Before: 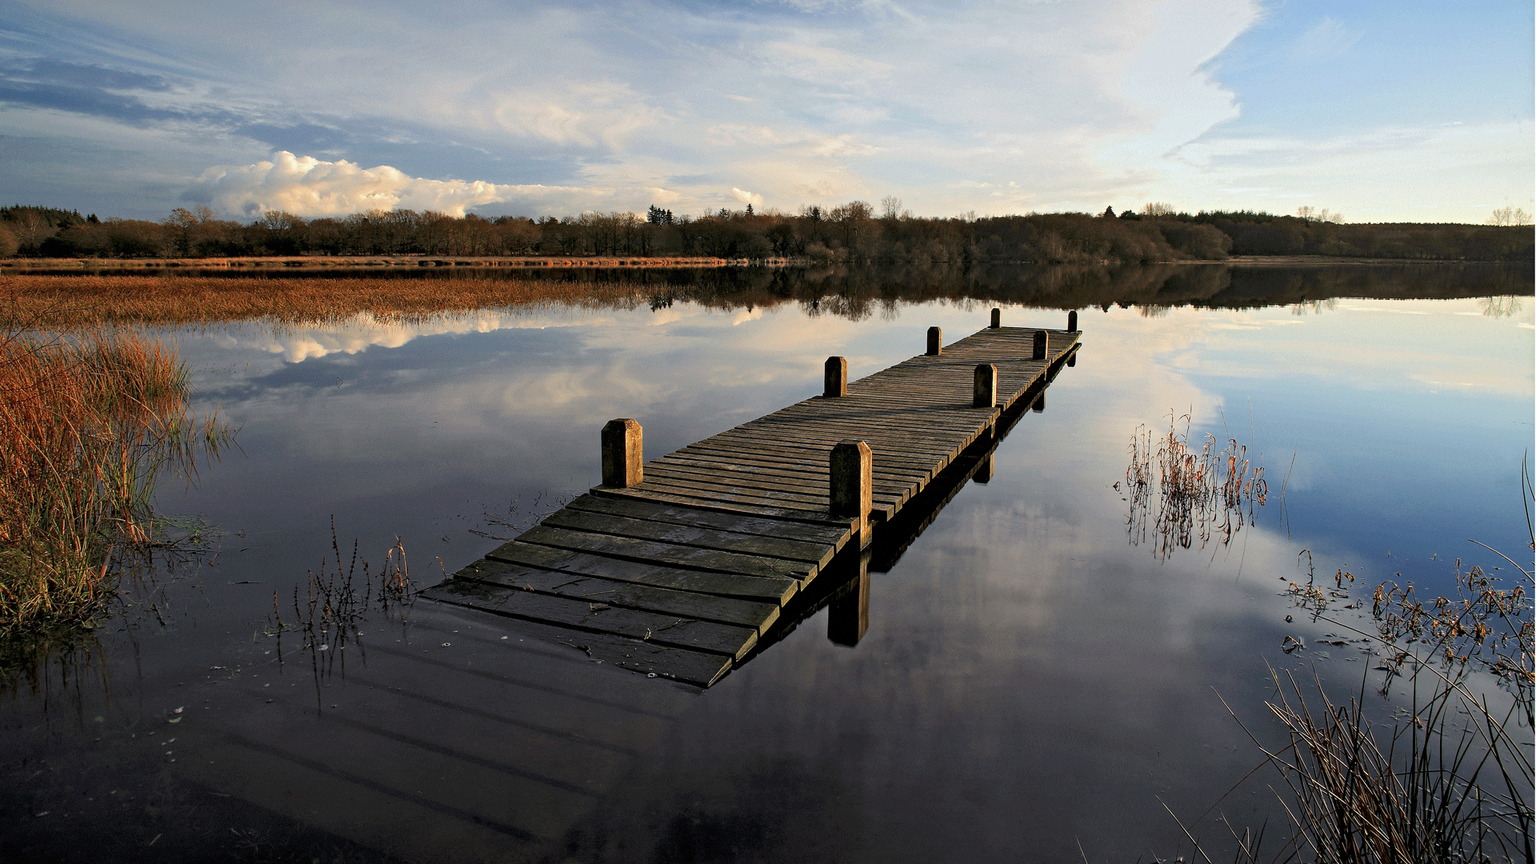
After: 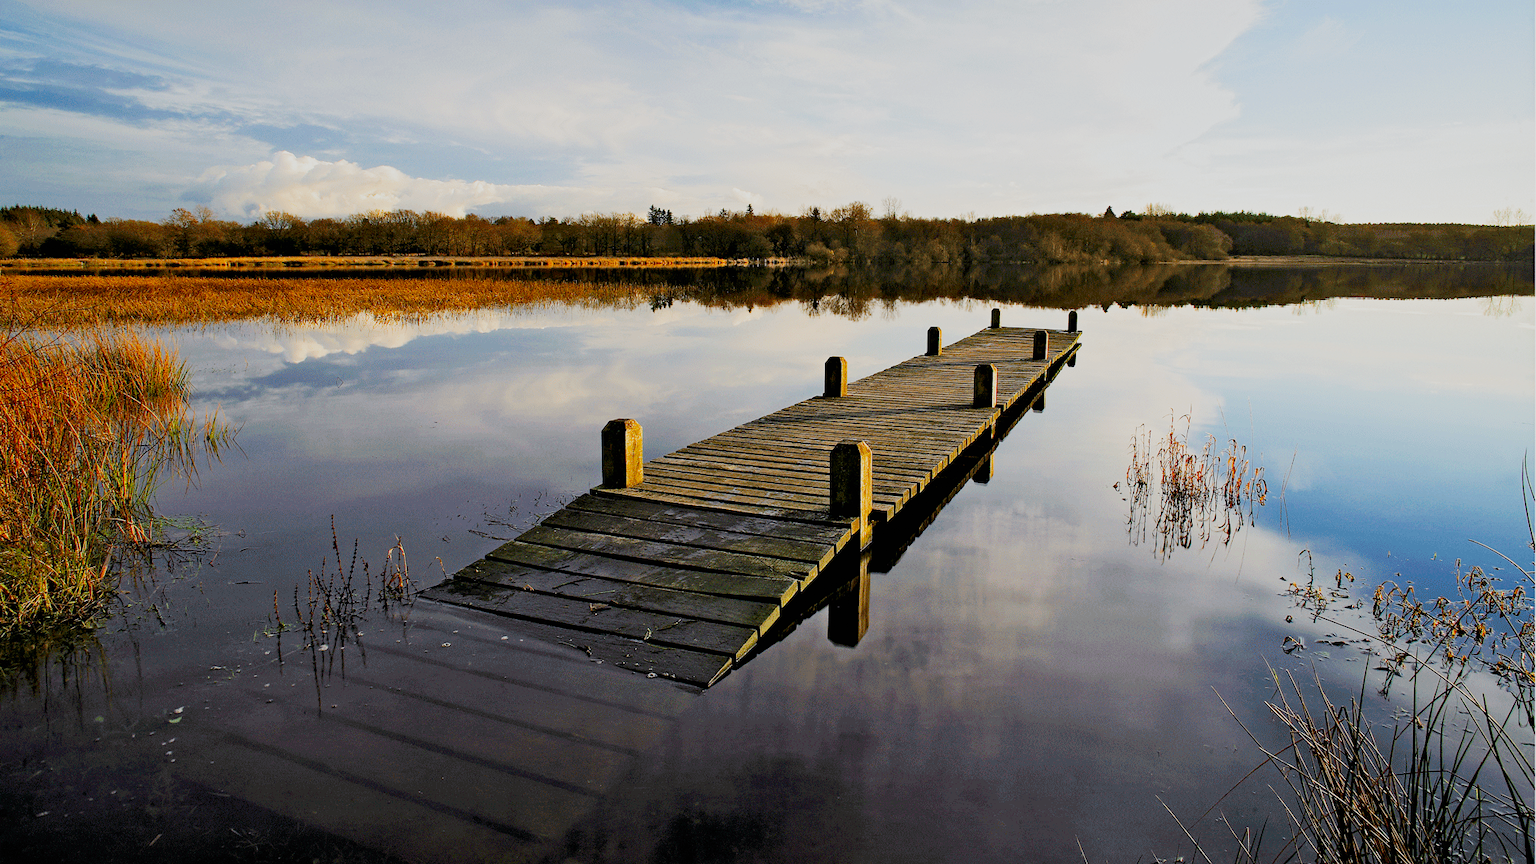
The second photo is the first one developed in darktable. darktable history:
exposure: black level correction 0, exposure 1.009 EV, compensate exposure bias true, compensate highlight preservation false
contrast brightness saturation: contrast 0.147, brightness 0.051
shadows and highlights: radius 121.23, shadows 21.47, white point adjustment -9.59, highlights -15.08, soften with gaussian
color balance rgb: shadows lift › hue 87.62°, power › chroma 0.234%, power › hue 62.29°, perceptual saturation grading › global saturation 29.469%, global vibrance 20%
filmic rgb: black relative exposure -7.65 EV, white relative exposure 4.56 EV, hardness 3.61, preserve chrominance no, color science v5 (2021)
